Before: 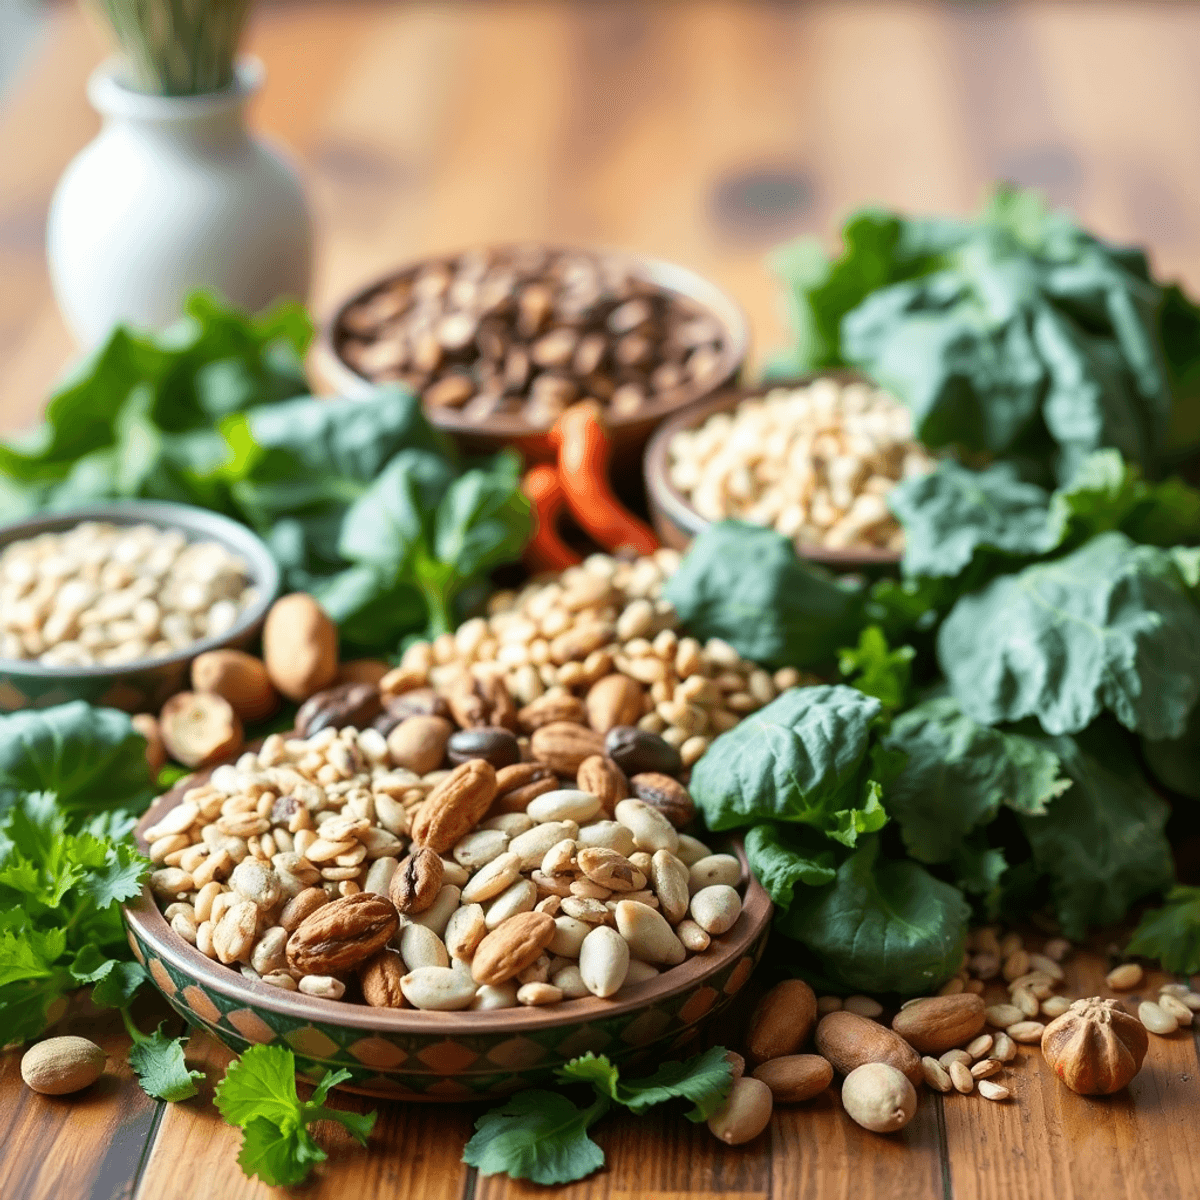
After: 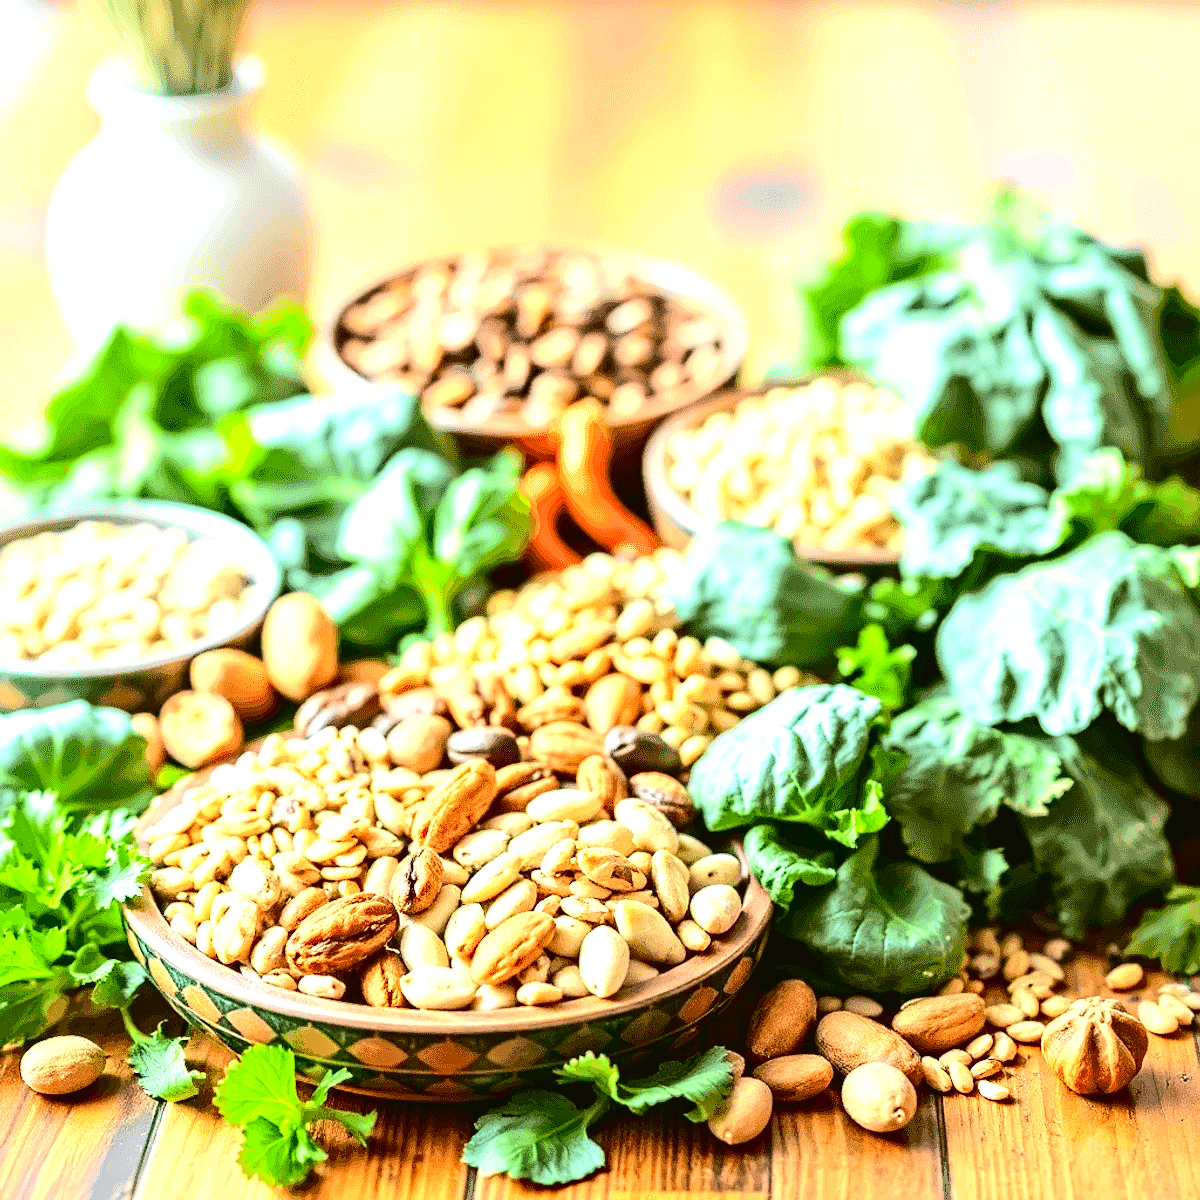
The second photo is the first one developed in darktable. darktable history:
contrast equalizer: octaves 7, y [[0.5, 0.542, 0.583, 0.625, 0.667, 0.708], [0.5 ×6], [0.5 ×6], [0 ×6], [0 ×6]]
tone curve: curves: ch0 [(0, 0.03) (0.113, 0.087) (0.207, 0.184) (0.515, 0.612) (0.712, 0.793) (1, 0.946)]; ch1 [(0, 0) (0.172, 0.123) (0.317, 0.279) (0.407, 0.401) (0.476, 0.482) (0.505, 0.499) (0.534, 0.534) (0.632, 0.645) (0.726, 0.745) (1, 1)]; ch2 [(0, 0) (0.411, 0.424) (0.476, 0.492) (0.521, 0.524) (0.541, 0.559) (0.65, 0.699) (1, 1)], color space Lab, independent channels, preserve colors none
exposure: black level correction 0.001, exposure 1.84 EV, compensate highlight preservation false
